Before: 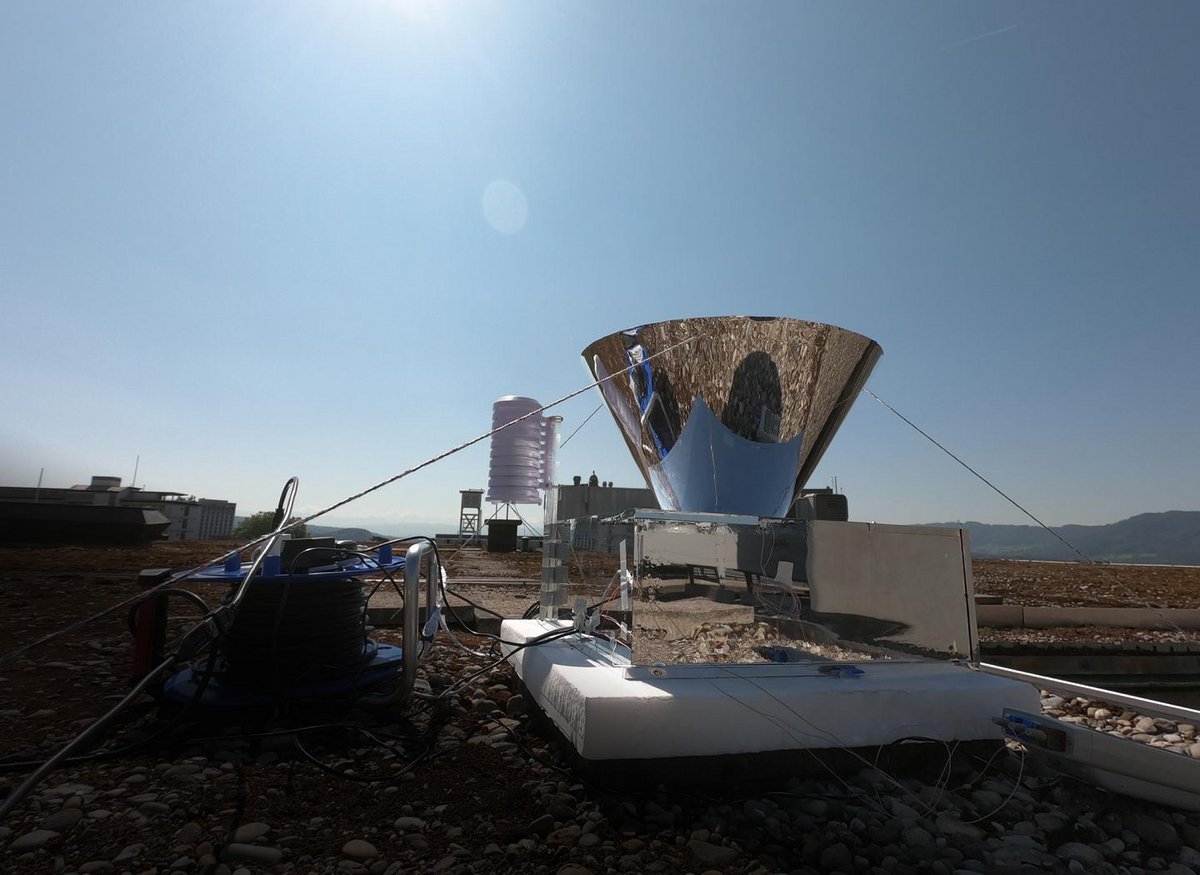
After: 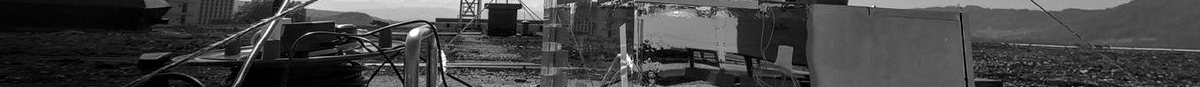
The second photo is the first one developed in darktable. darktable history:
crop and rotate: top 59.084%, bottom 30.916%
local contrast: detail 150%
monochrome: a -6.99, b 35.61, size 1.4
